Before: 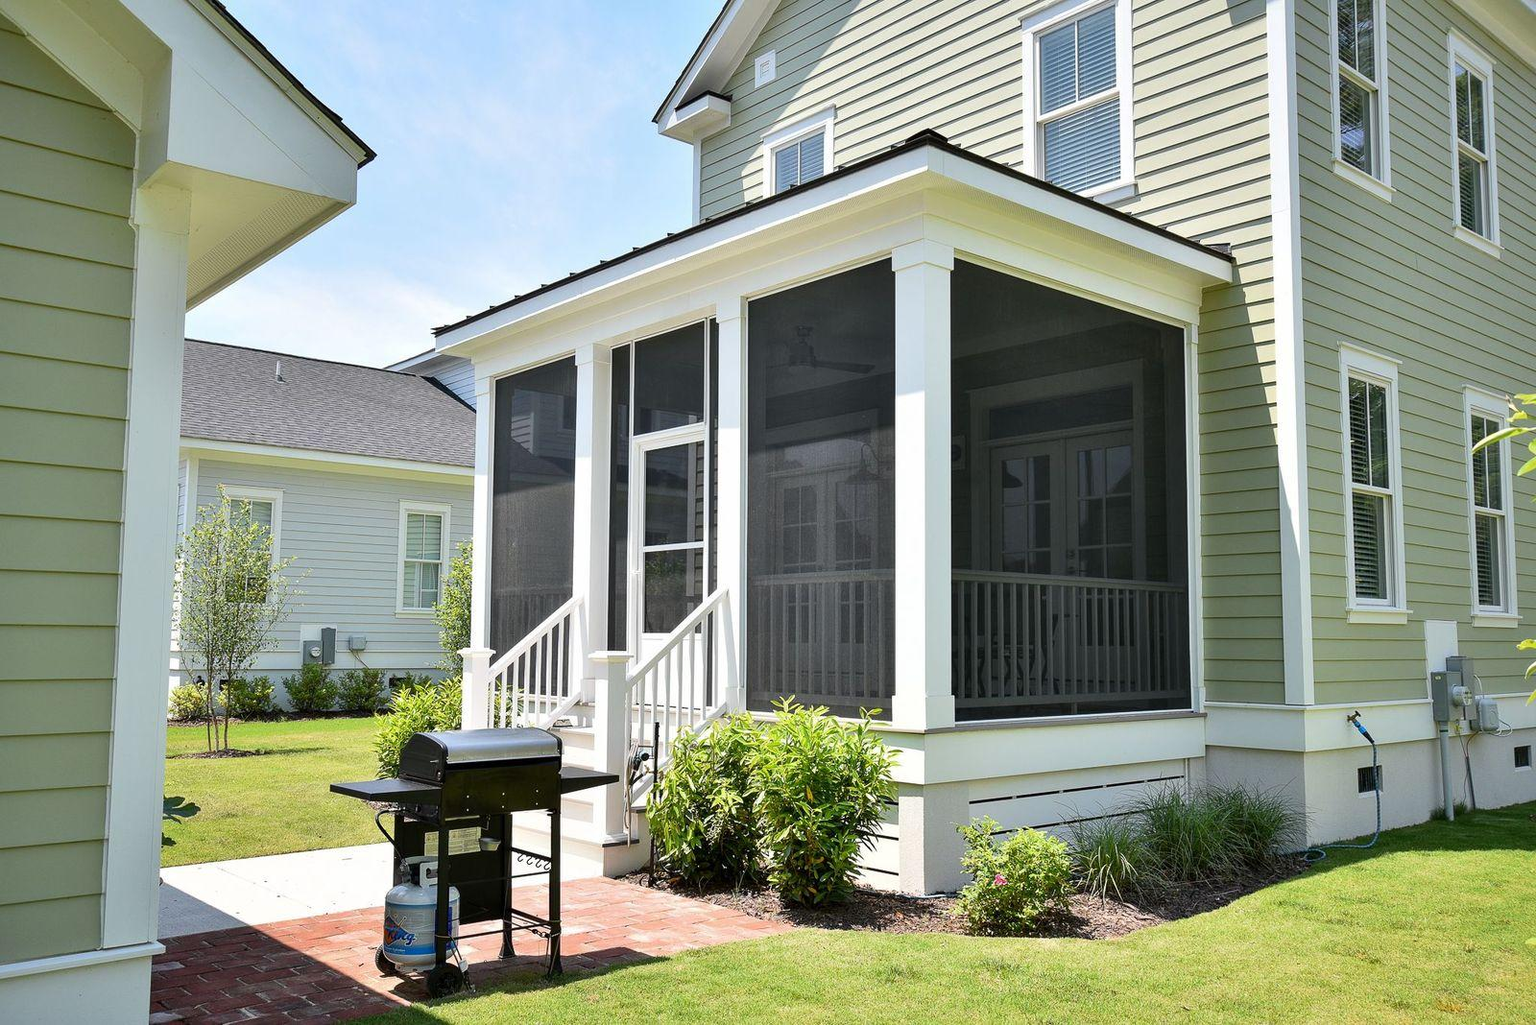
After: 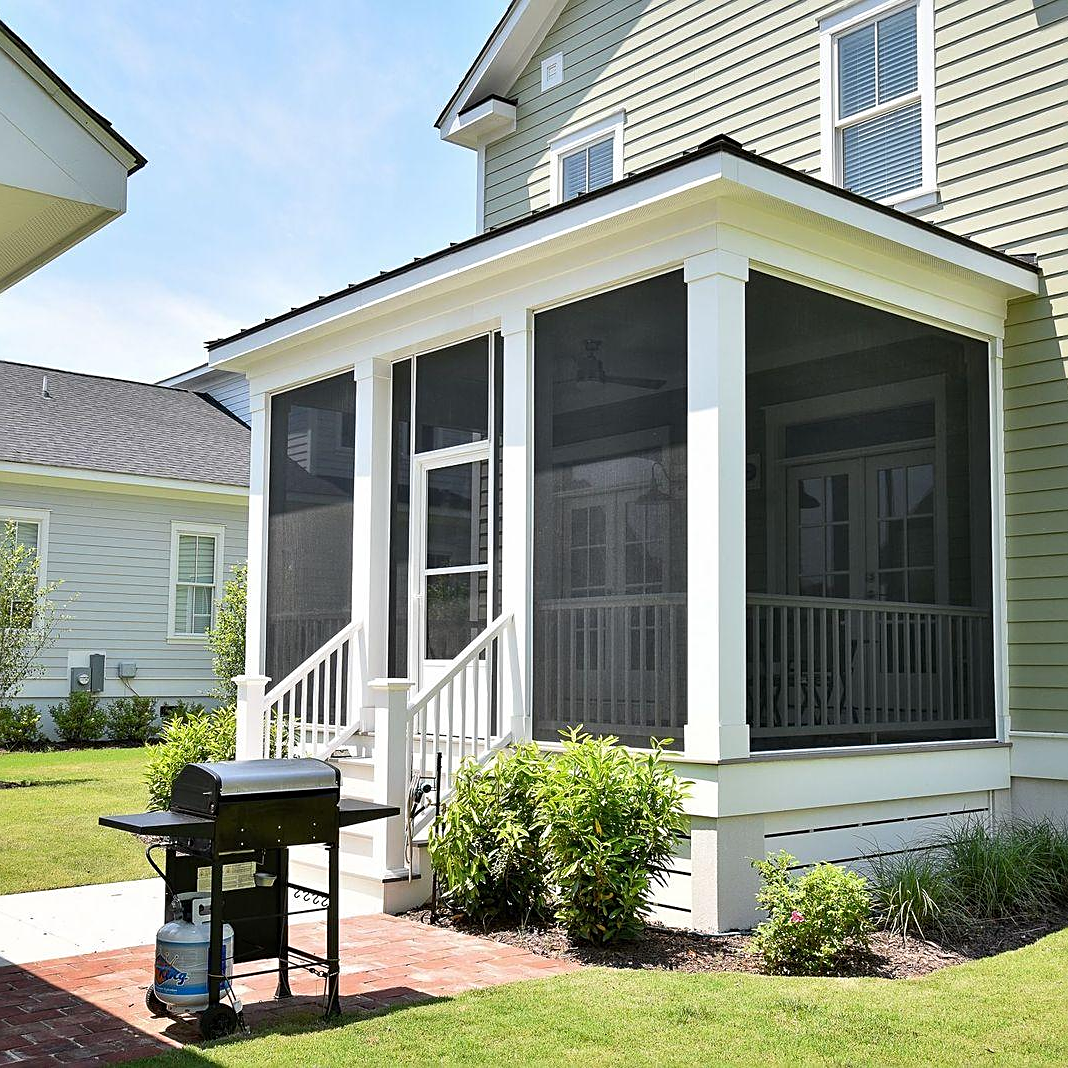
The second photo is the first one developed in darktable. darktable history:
sharpen: on, module defaults
crop: left 15.368%, right 17.881%
